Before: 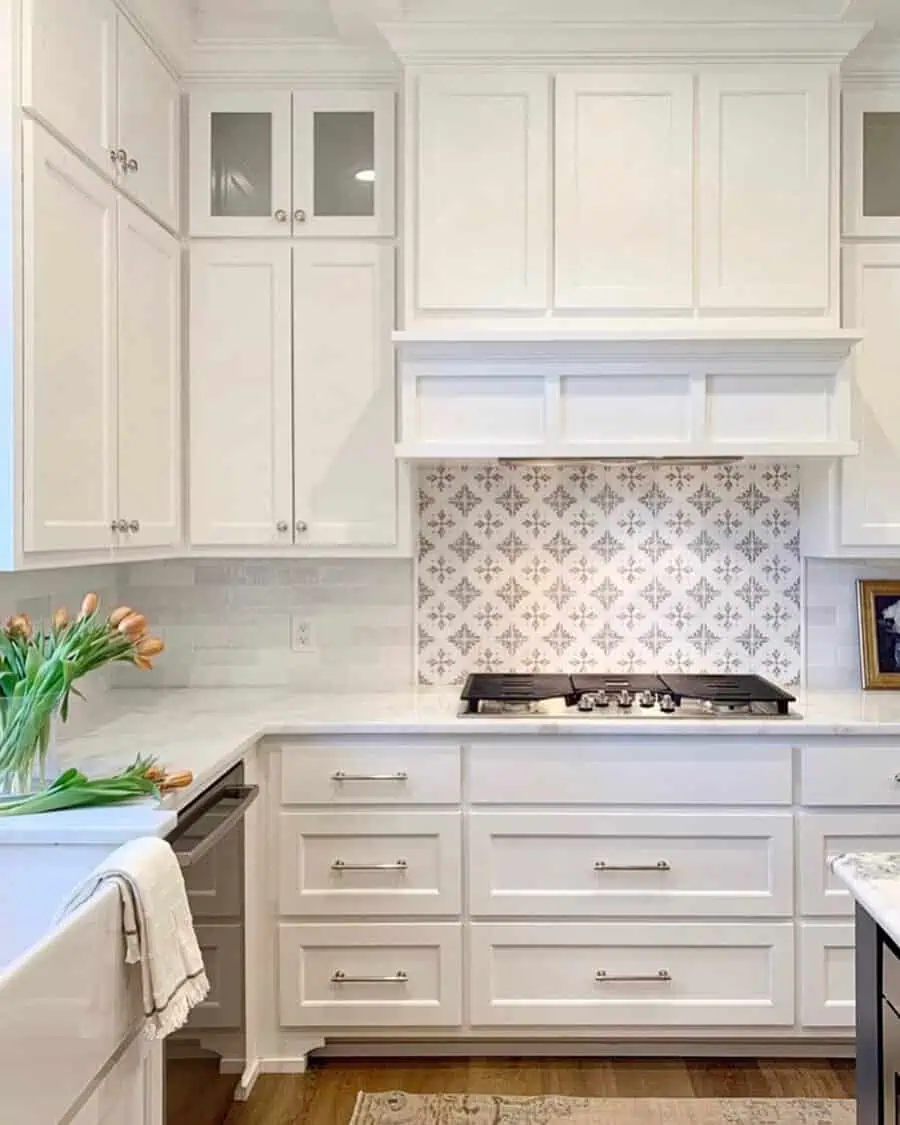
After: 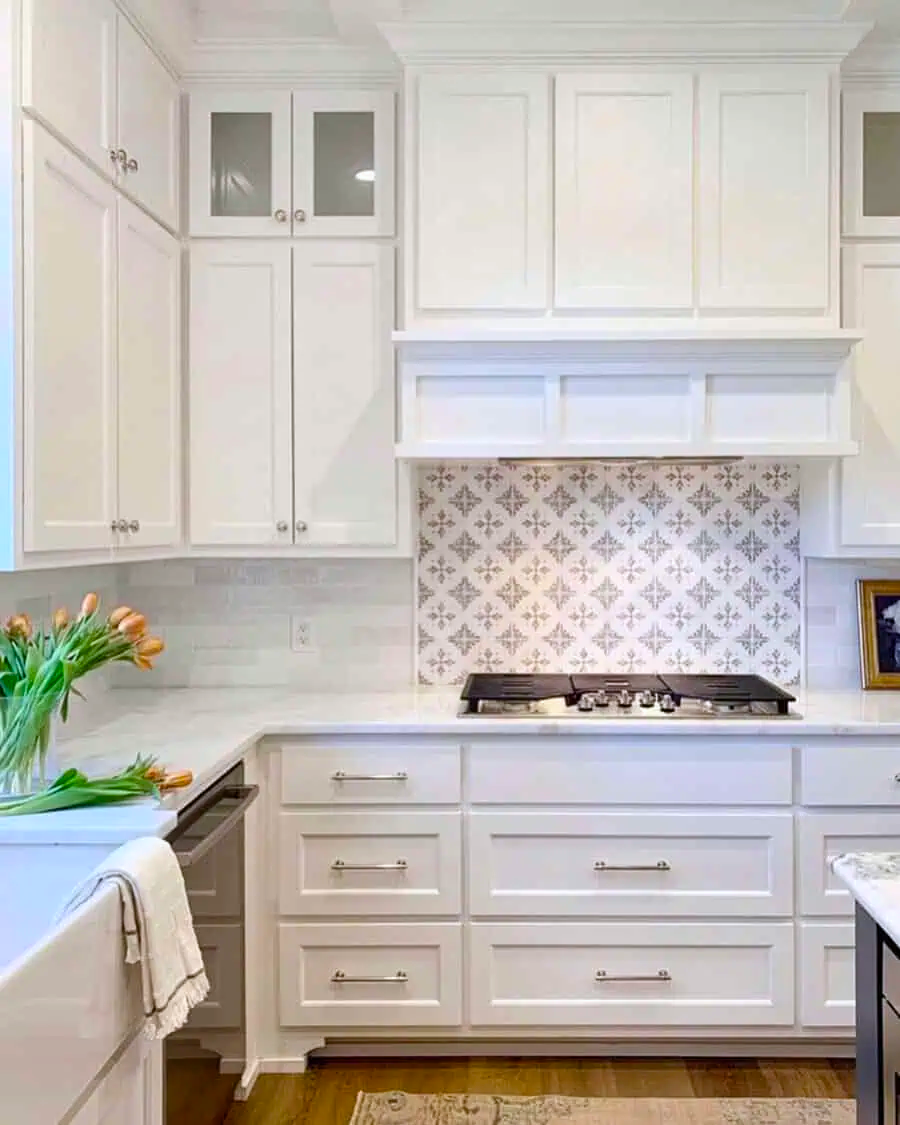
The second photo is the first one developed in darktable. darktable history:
color balance rgb: perceptual saturation grading › global saturation 25%, global vibrance 20%
white balance: red 0.983, blue 1.036
